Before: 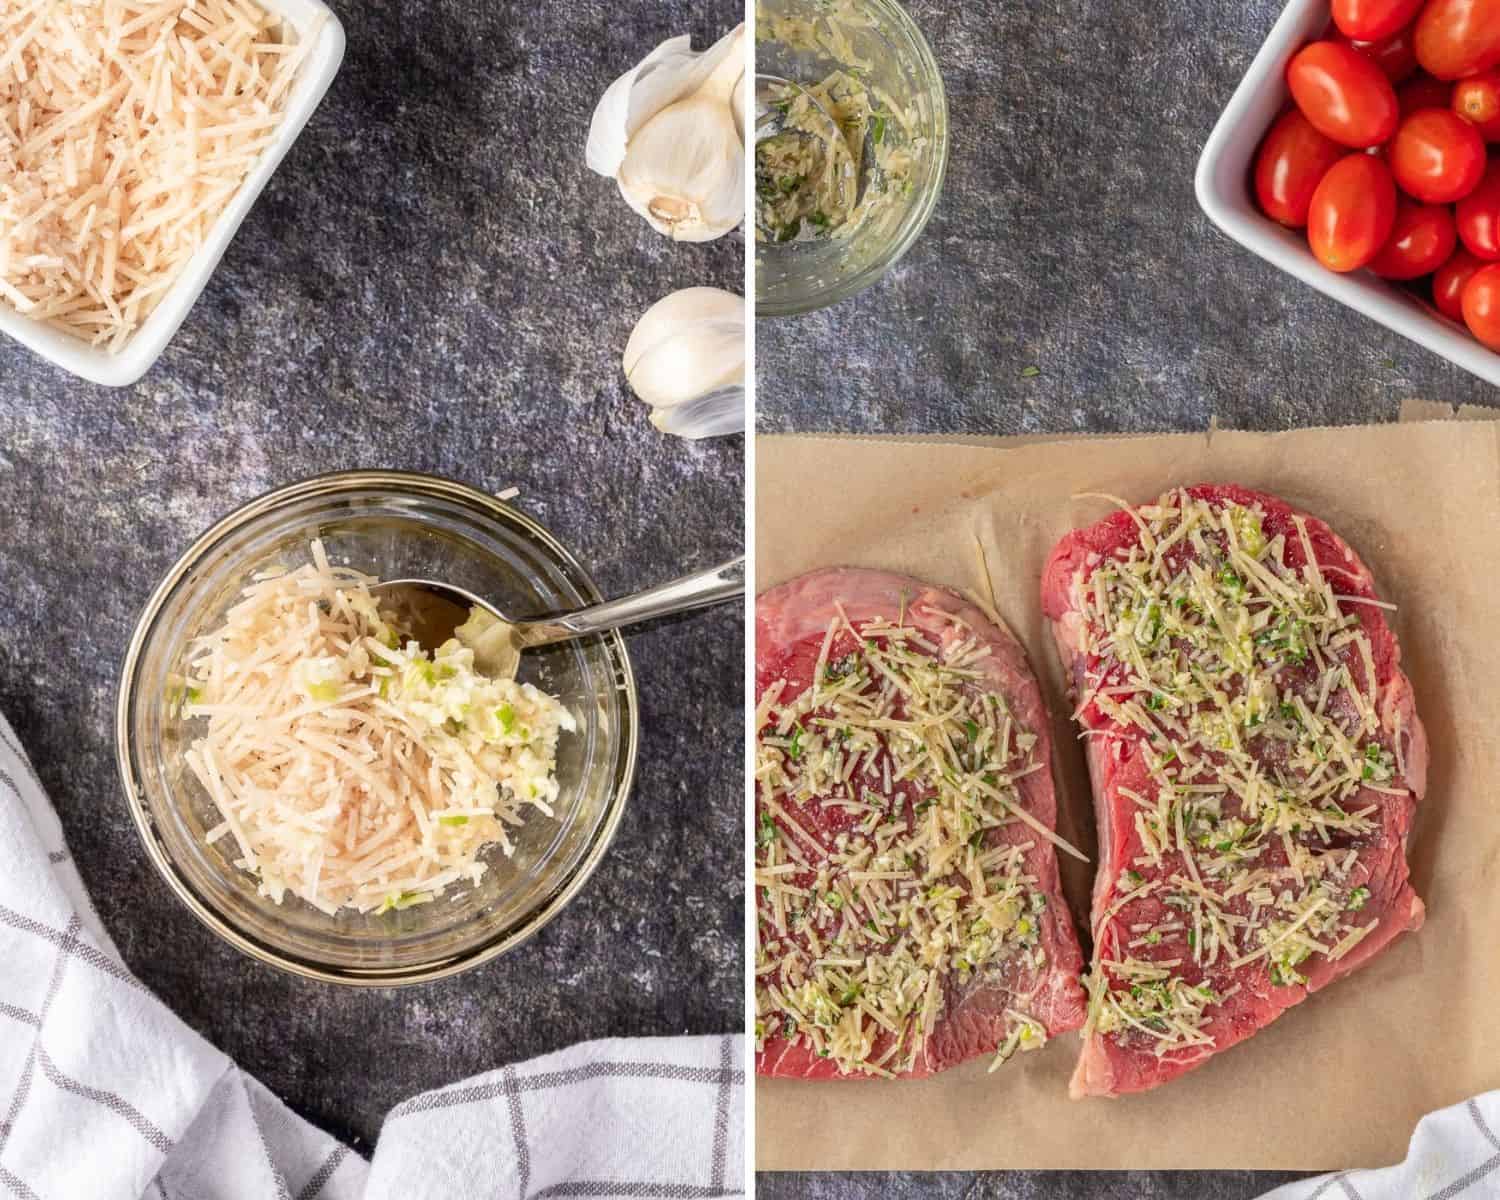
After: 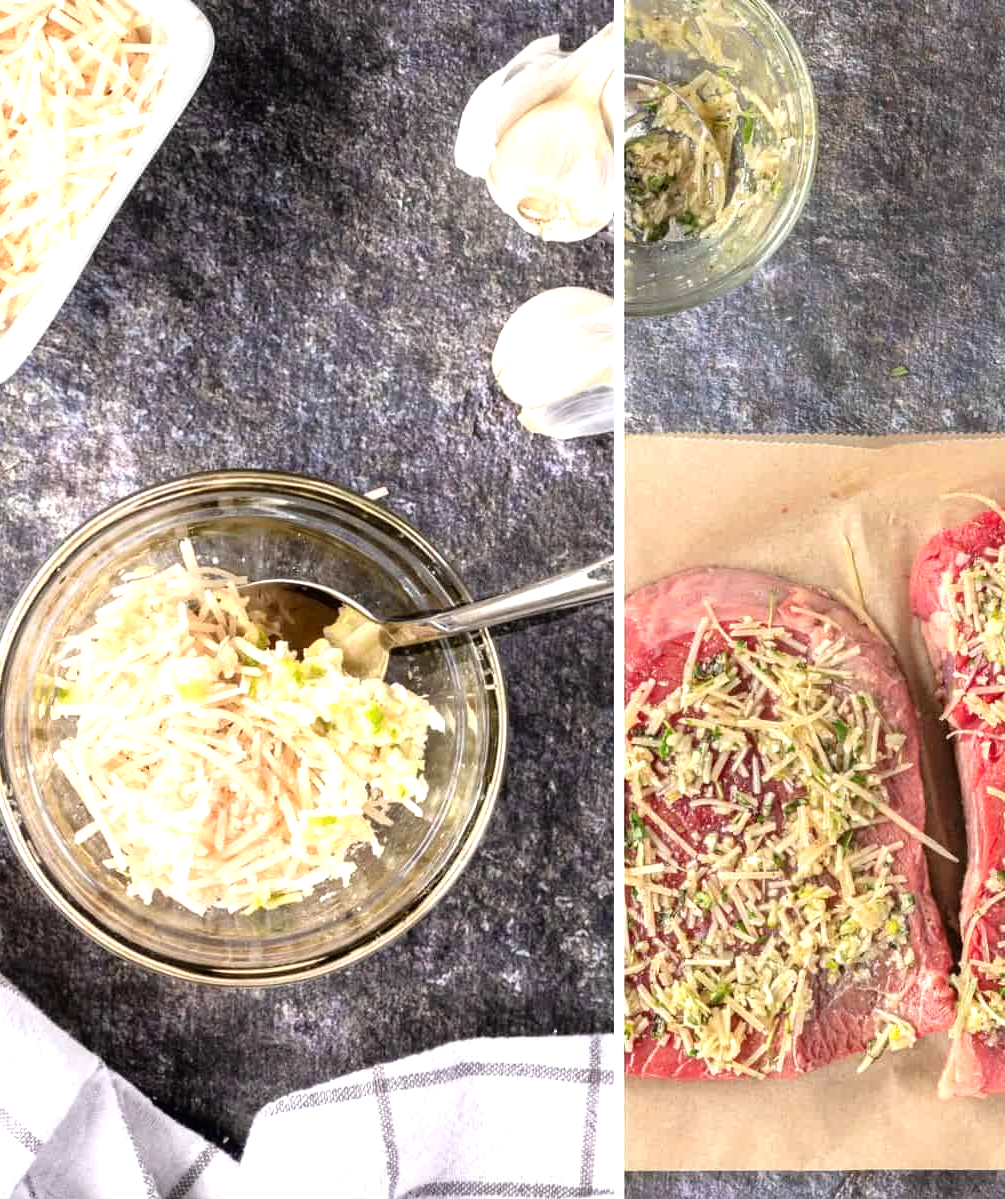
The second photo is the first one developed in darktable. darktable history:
tone equalizer: -8 EV -0.748 EV, -7 EV -0.667 EV, -6 EV -0.634 EV, -5 EV -0.377 EV, -3 EV 0.392 EV, -2 EV 0.6 EV, -1 EV 0.683 EV, +0 EV 0.733 EV
crop and rotate: left 8.773%, right 24.166%
